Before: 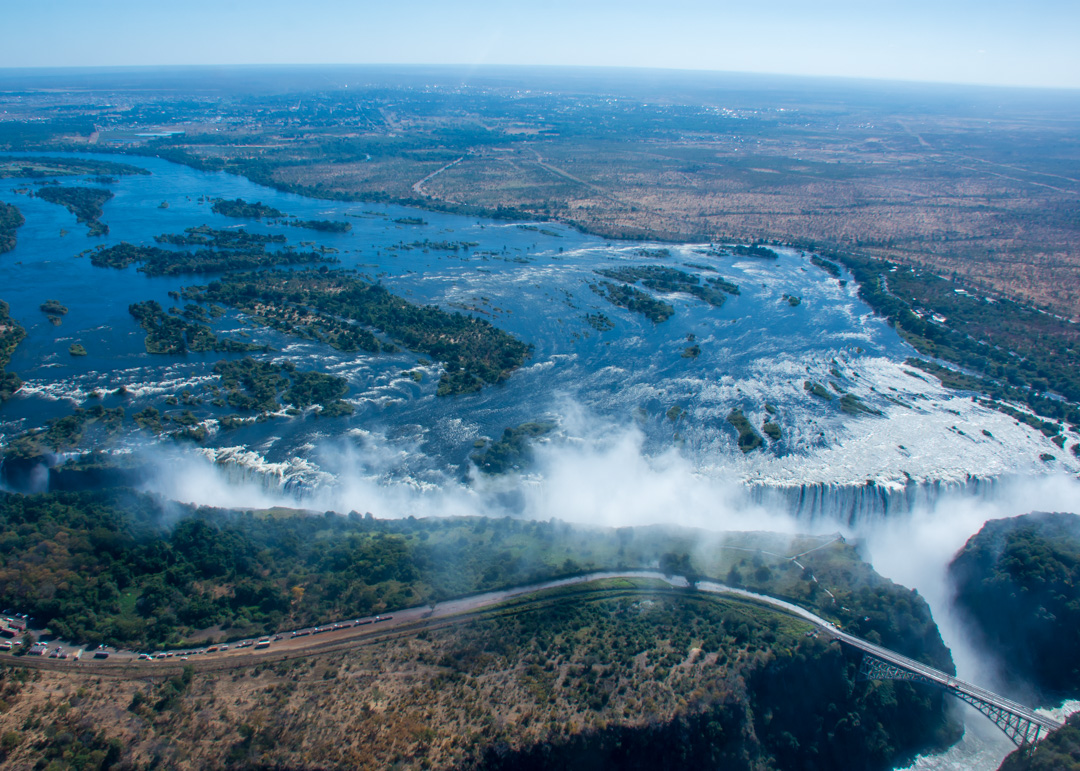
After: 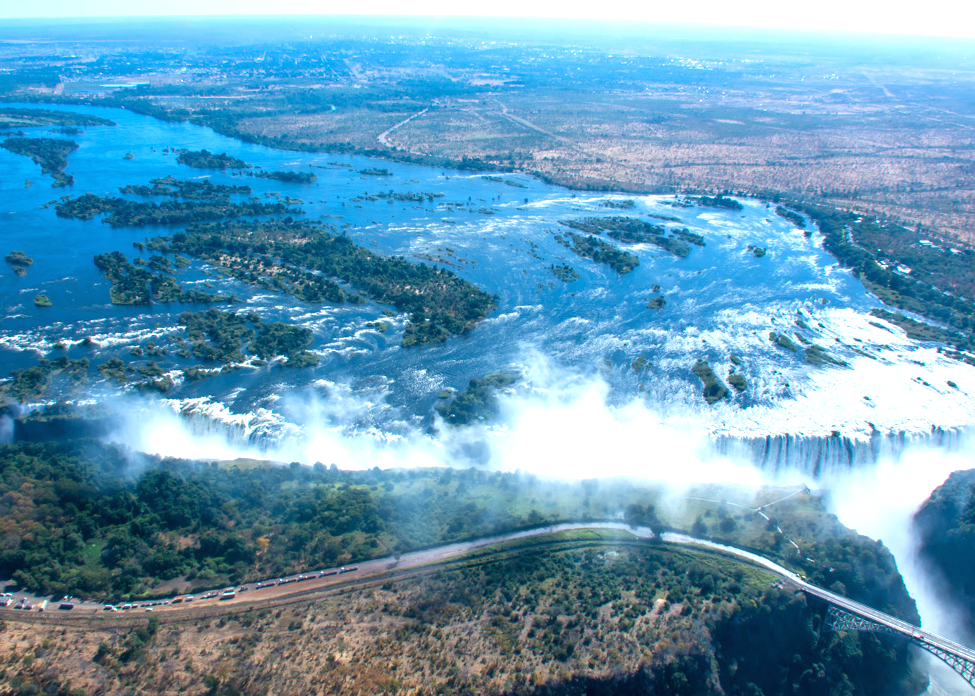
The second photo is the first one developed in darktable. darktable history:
crop: left 3.305%, top 6.436%, right 6.389%, bottom 3.258%
exposure: black level correction 0, exposure 0.953 EV, compensate exposure bias true, compensate highlight preservation false
